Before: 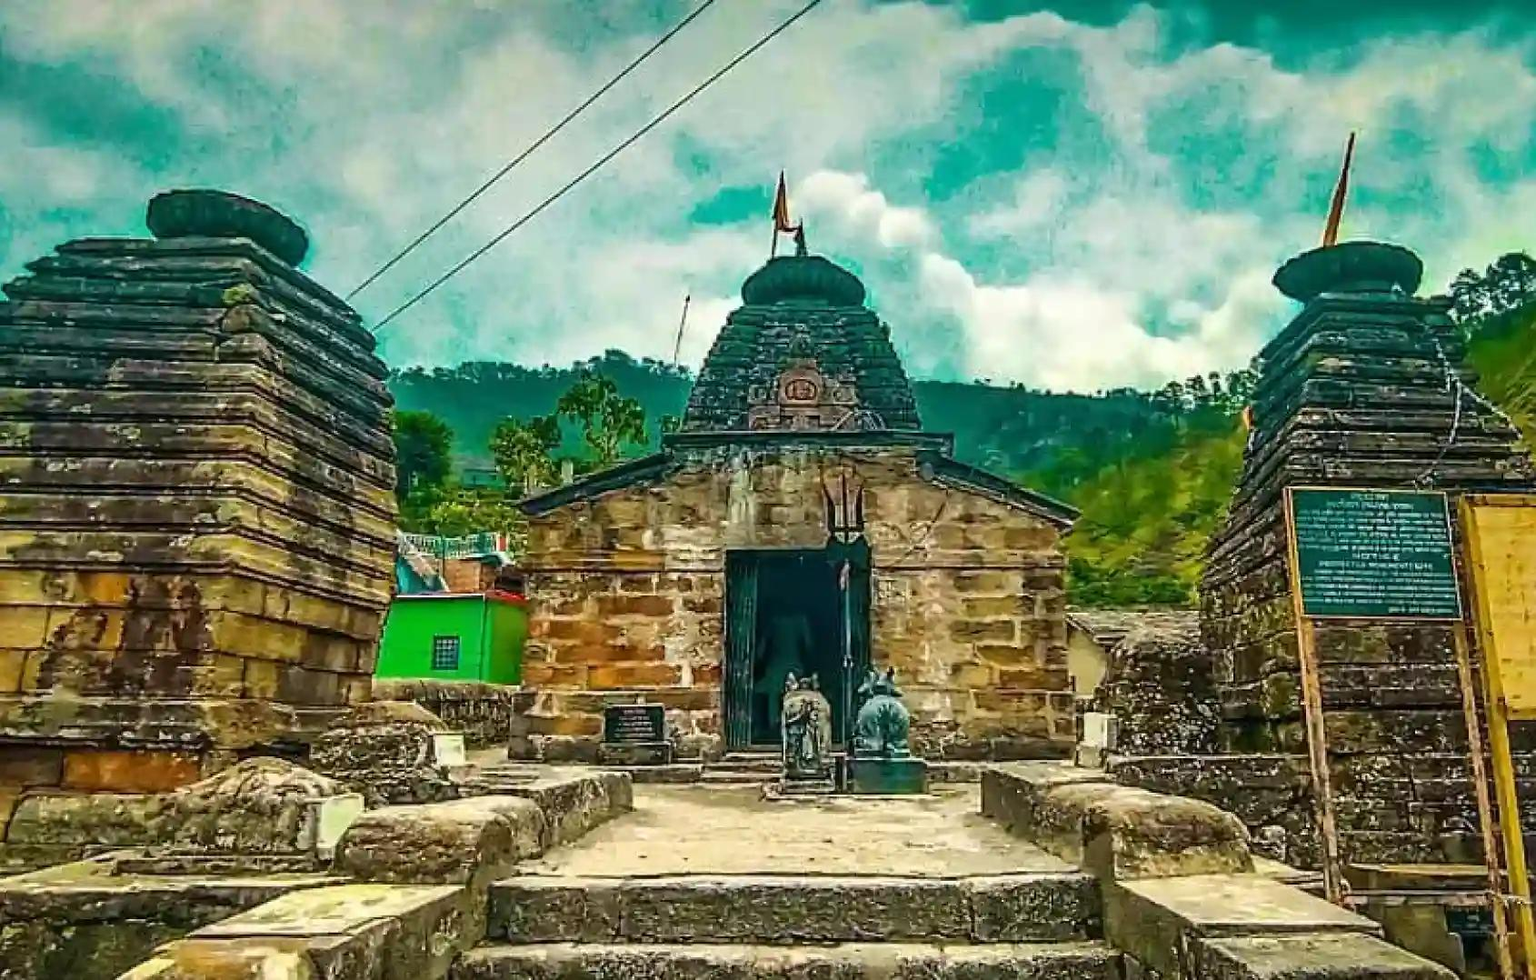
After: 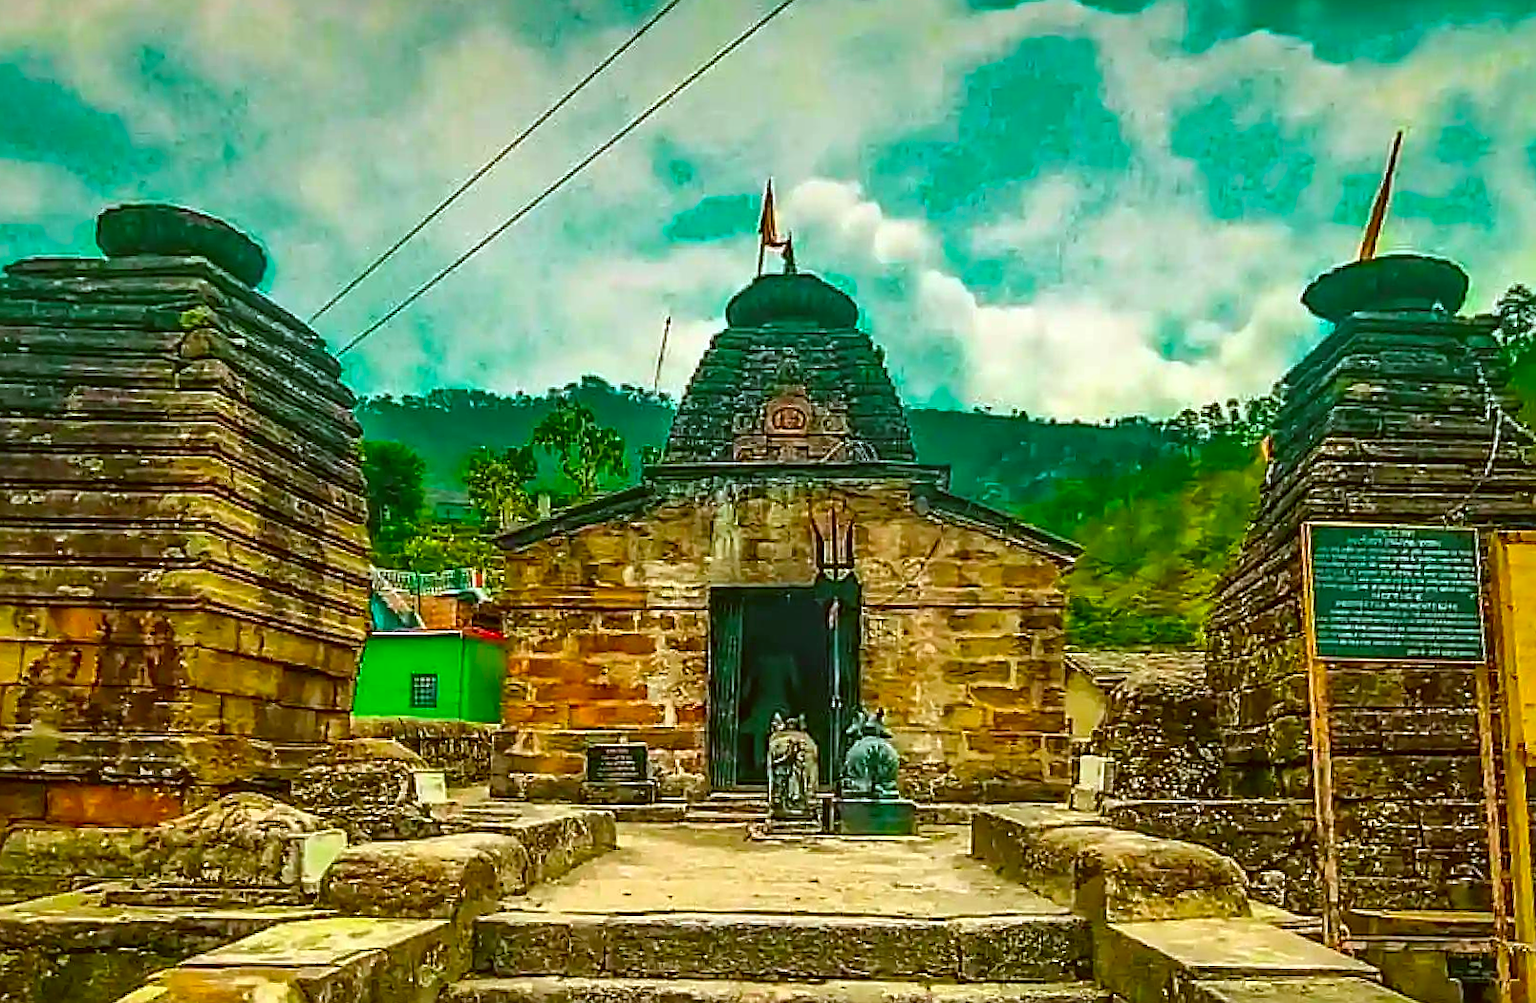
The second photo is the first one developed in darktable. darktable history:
shadows and highlights: shadows 25, highlights -25
rotate and perspective: rotation 0.074°, lens shift (vertical) 0.096, lens shift (horizontal) -0.041, crop left 0.043, crop right 0.952, crop top 0.024, crop bottom 0.979
color correction: highlights a* -0.482, highlights b* 0.161, shadows a* 4.66, shadows b* 20.72
sharpen: amount 0.575
contrast brightness saturation: saturation 0.5
